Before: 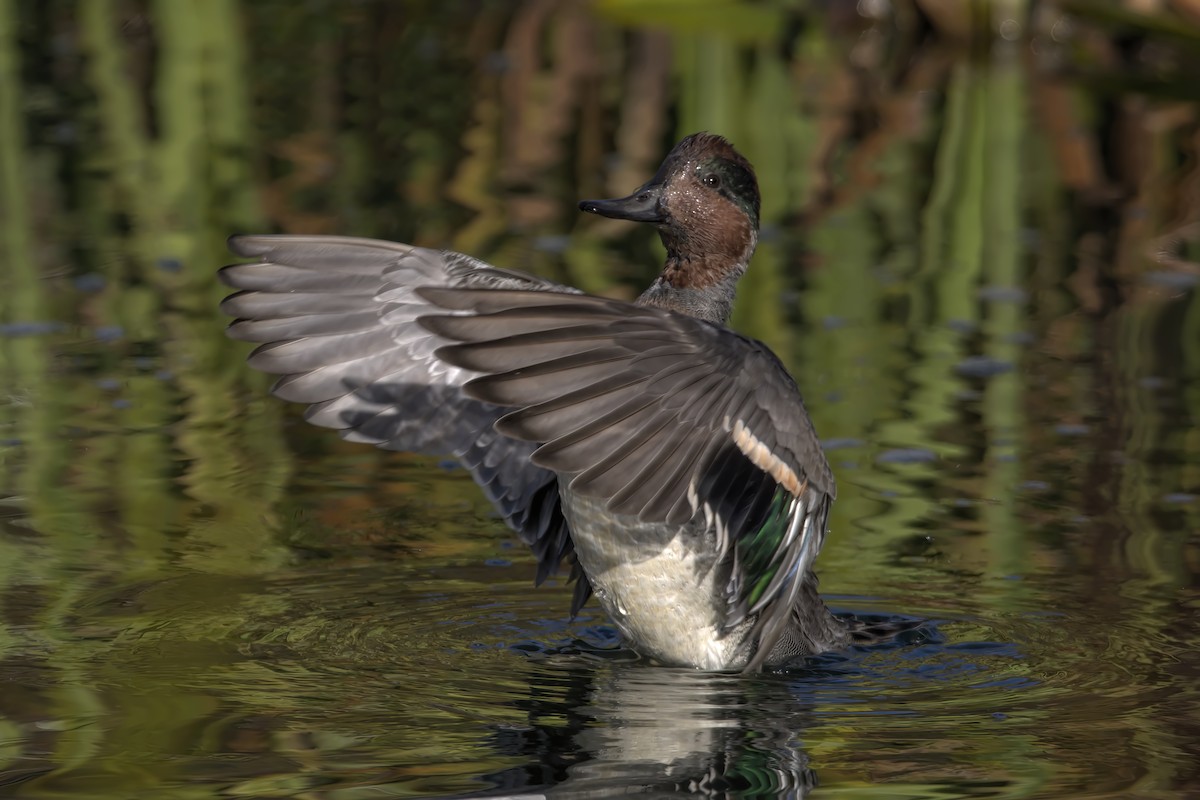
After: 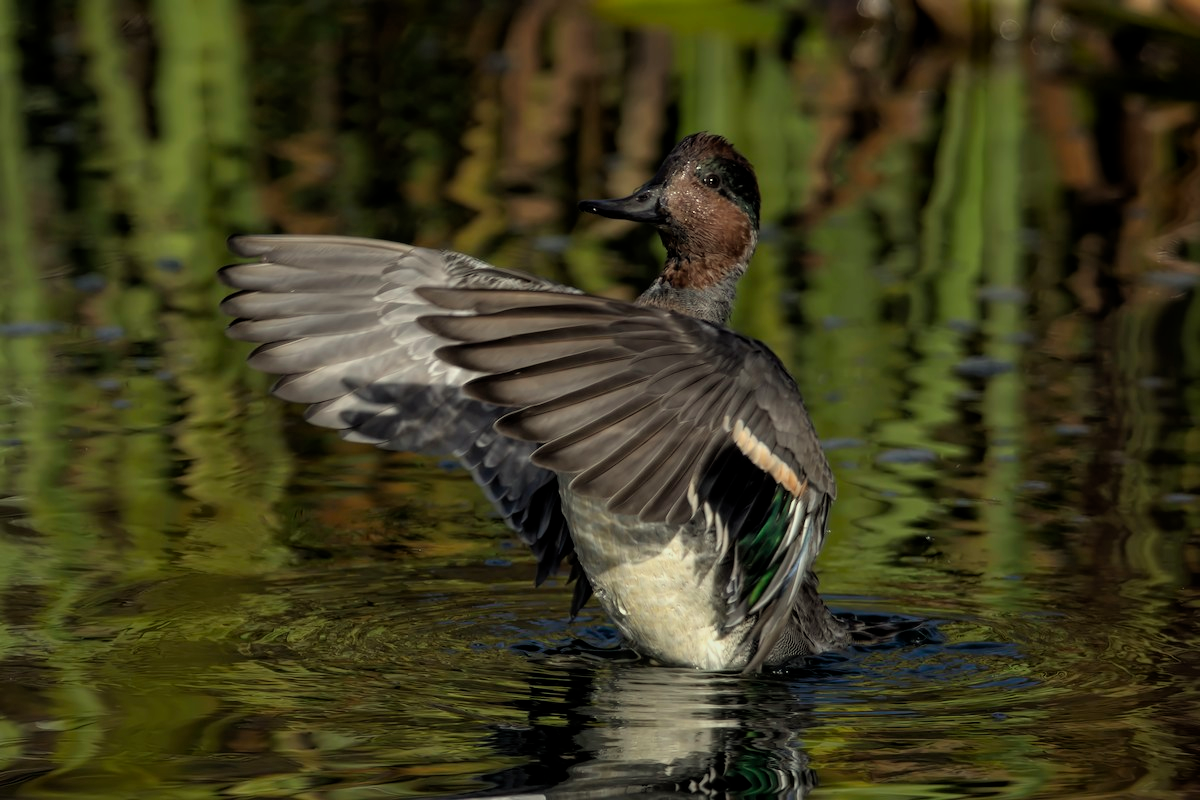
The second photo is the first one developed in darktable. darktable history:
color correction: highlights a* -5.78, highlights b* 10.69
exposure: exposure -0.011 EV, compensate exposure bias true, compensate highlight preservation false
filmic rgb: middle gray luminance 9.05%, black relative exposure -10.57 EV, white relative exposure 3.43 EV, threshold 3 EV, target black luminance 0%, hardness 5.94, latitude 59.65%, contrast 1.086, highlights saturation mix 3.56%, shadows ↔ highlights balance 28.9%, color science v6 (2022), iterations of high-quality reconstruction 0, enable highlight reconstruction true
